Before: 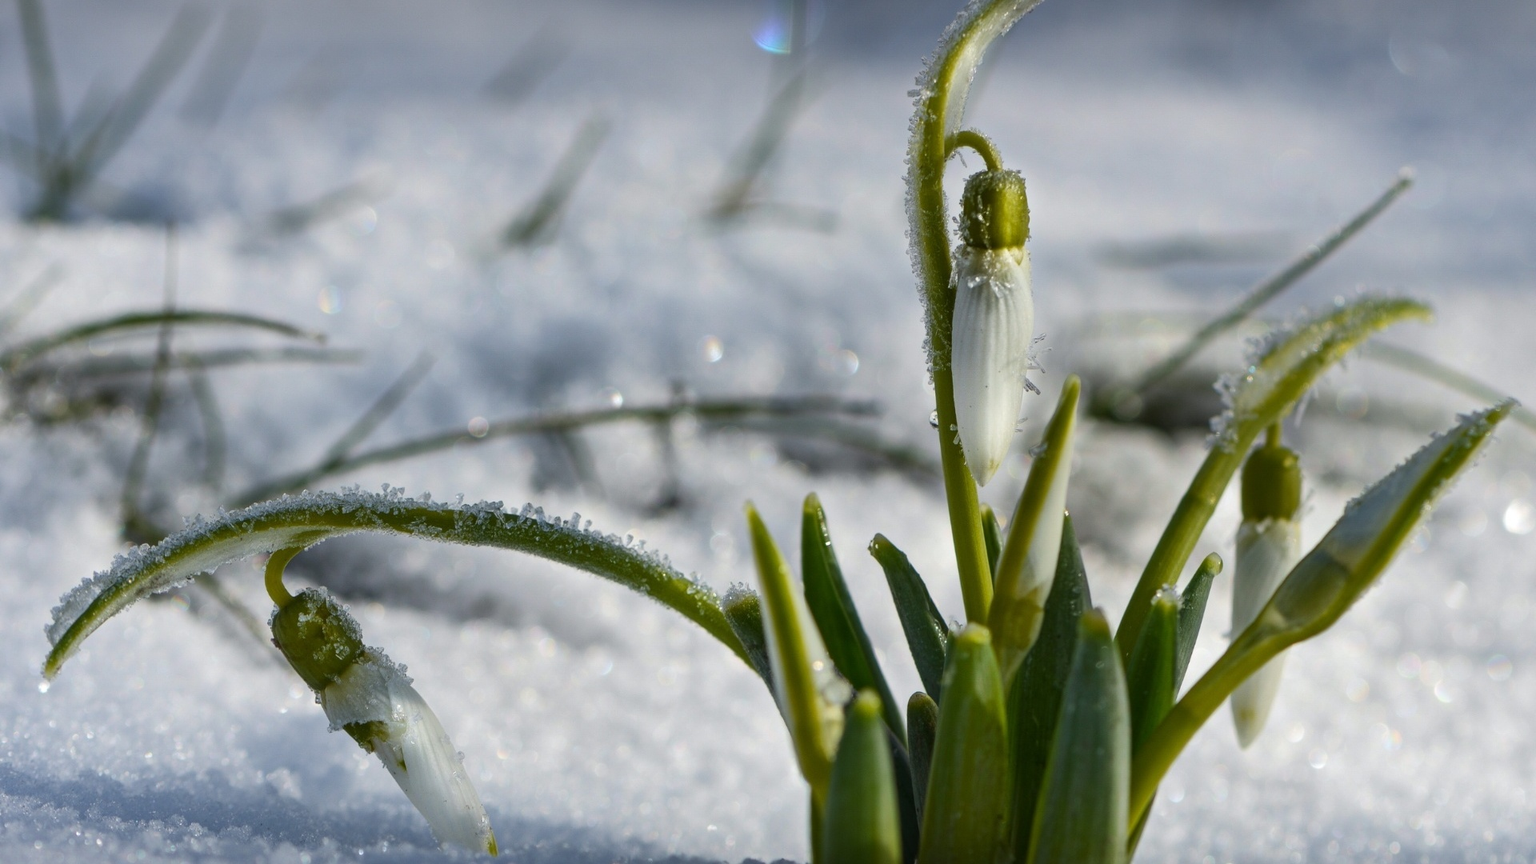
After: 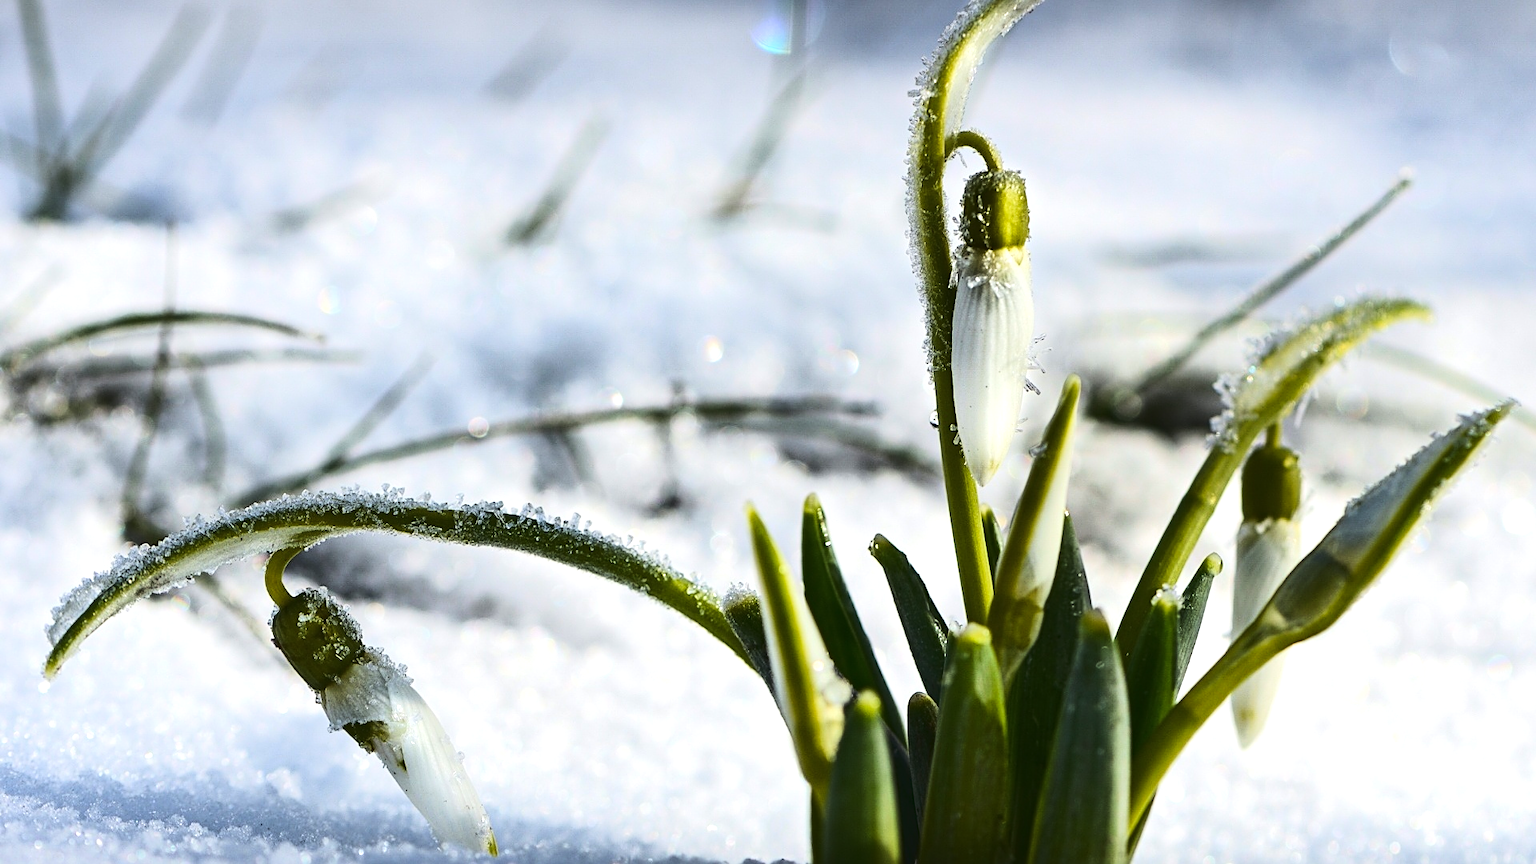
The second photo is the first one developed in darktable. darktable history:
tone equalizer: -8 EV -0.738 EV, -7 EV -0.72 EV, -6 EV -0.618 EV, -5 EV -0.379 EV, -3 EV 0.375 EV, -2 EV 0.6 EV, -1 EV 0.694 EV, +0 EV 0.735 EV, edges refinement/feathering 500, mask exposure compensation -1.57 EV, preserve details no
tone curve: curves: ch0 [(0, 0) (0.003, 0.046) (0.011, 0.052) (0.025, 0.059) (0.044, 0.069) (0.069, 0.084) (0.1, 0.107) (0.136, 0.133) (0.177, 0.171) (0.224, 0.216) (0.277, 0.293) (0.335, 0.371) (0.399, 0.481) (0.468, 0.577) (0.543, 0.662) (0.623, 0.749) (0.709, 0.831) (0.801, 0.891) (0.898, 0.942) (1, 1)], color space Lab, linked channels, preserve colors none
sharpen: on, module defaults
